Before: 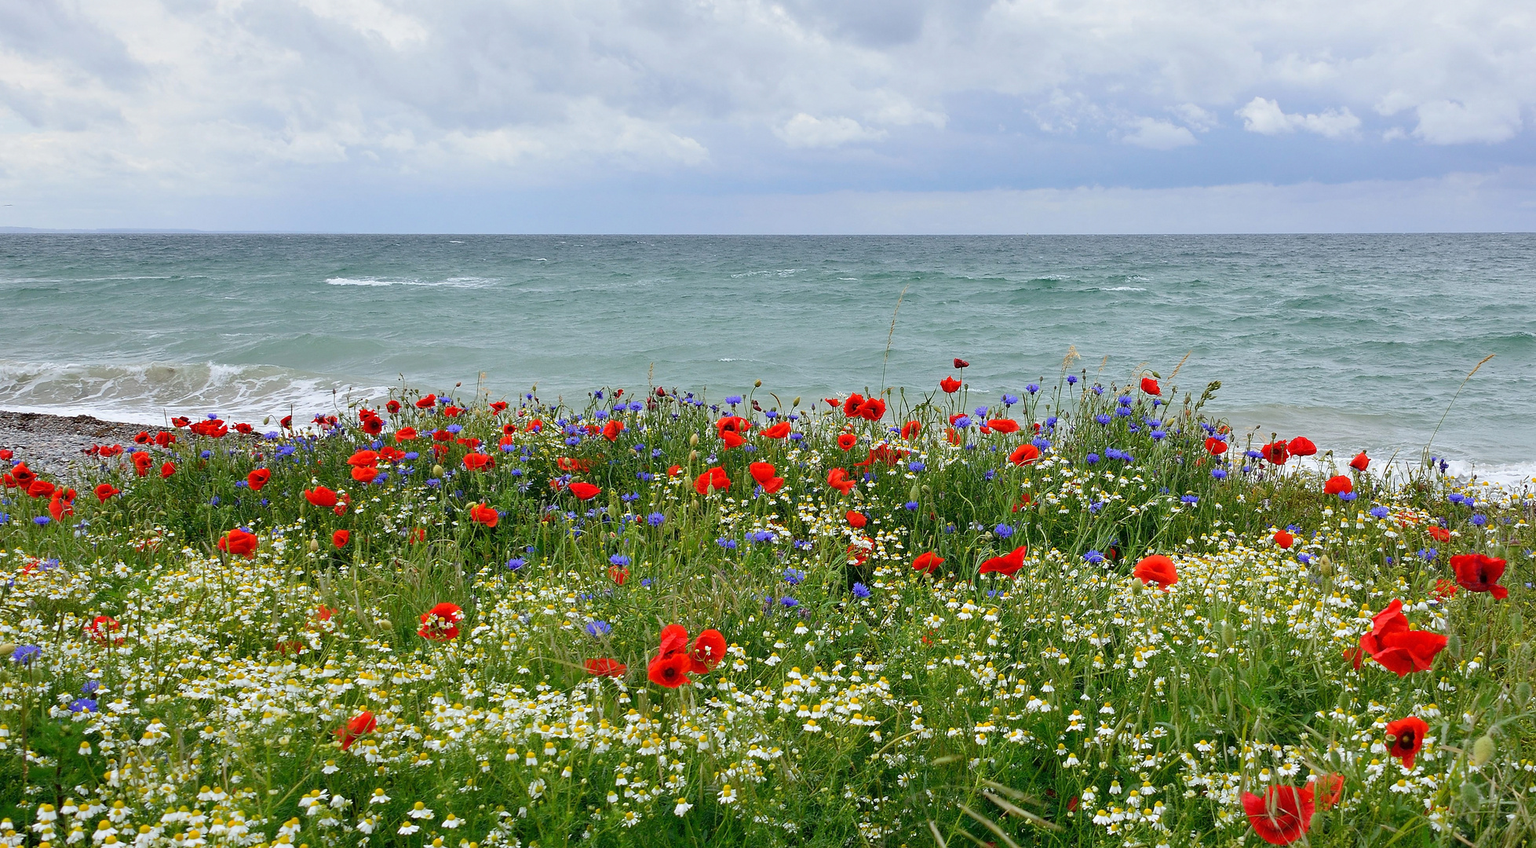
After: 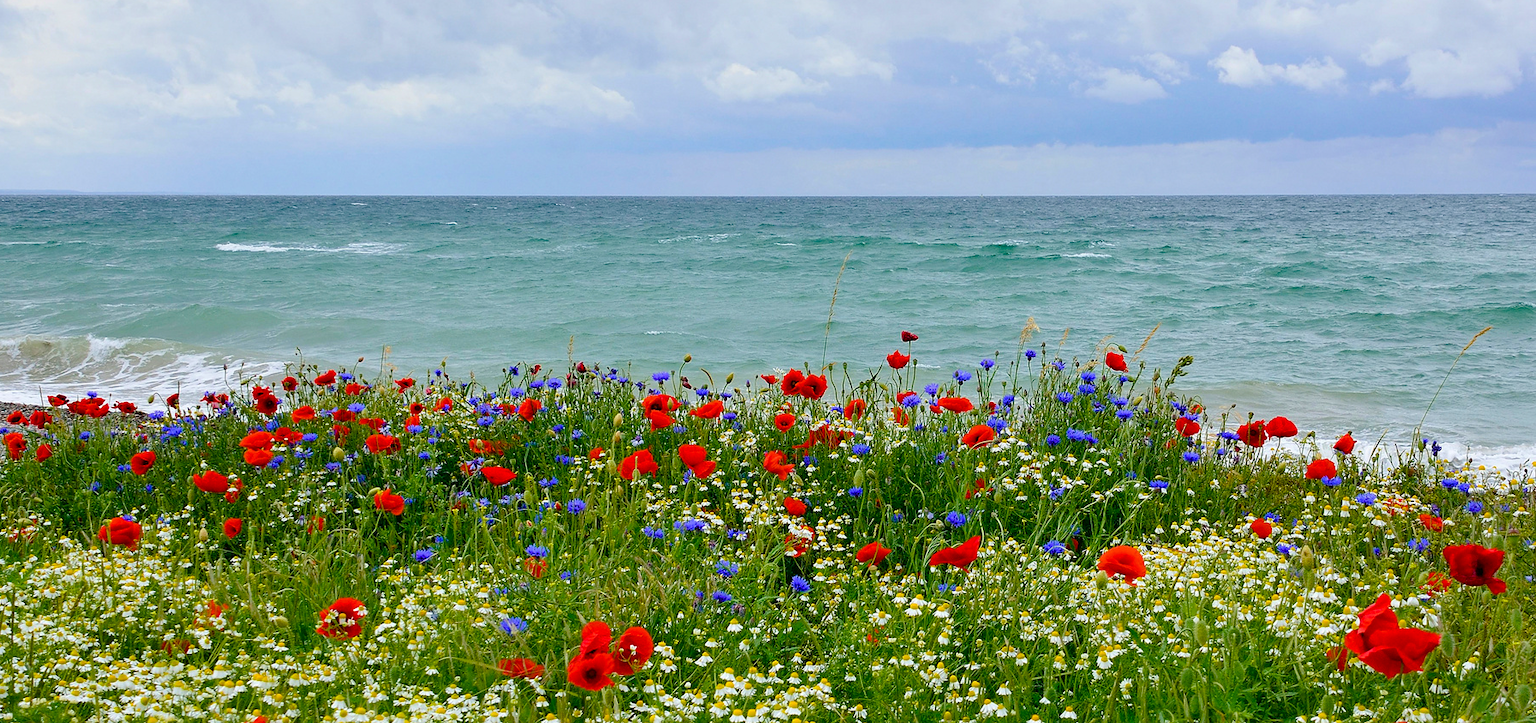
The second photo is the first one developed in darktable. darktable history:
color balance rgb: shadows lift › luminance -7.783%, shadows lift › chroma 2.338%, shadows lift › hue 198.76°, perceptual saturation grading › global saturation 20%, perceptual saturation grading › highlights -24.802%, perceptual saturation grading › shadows 49.722%, global vibrance 23.511%
velvia: strength 15.66%
crop: left 8.352%, top 6.537%, bottom 15.198%
